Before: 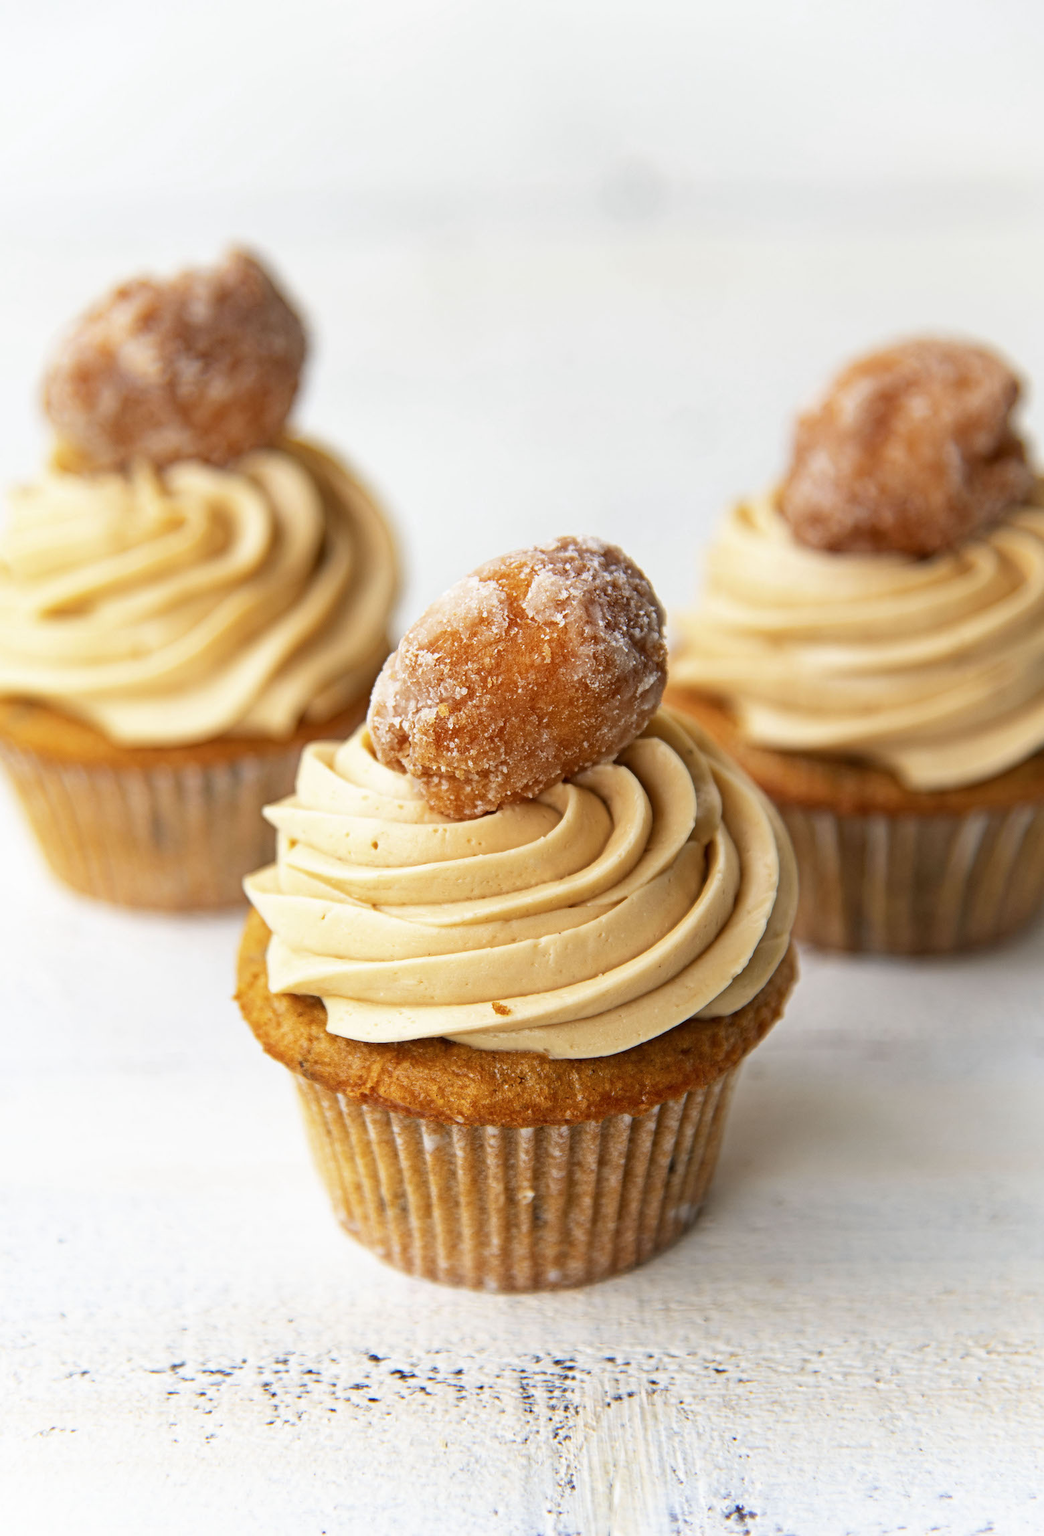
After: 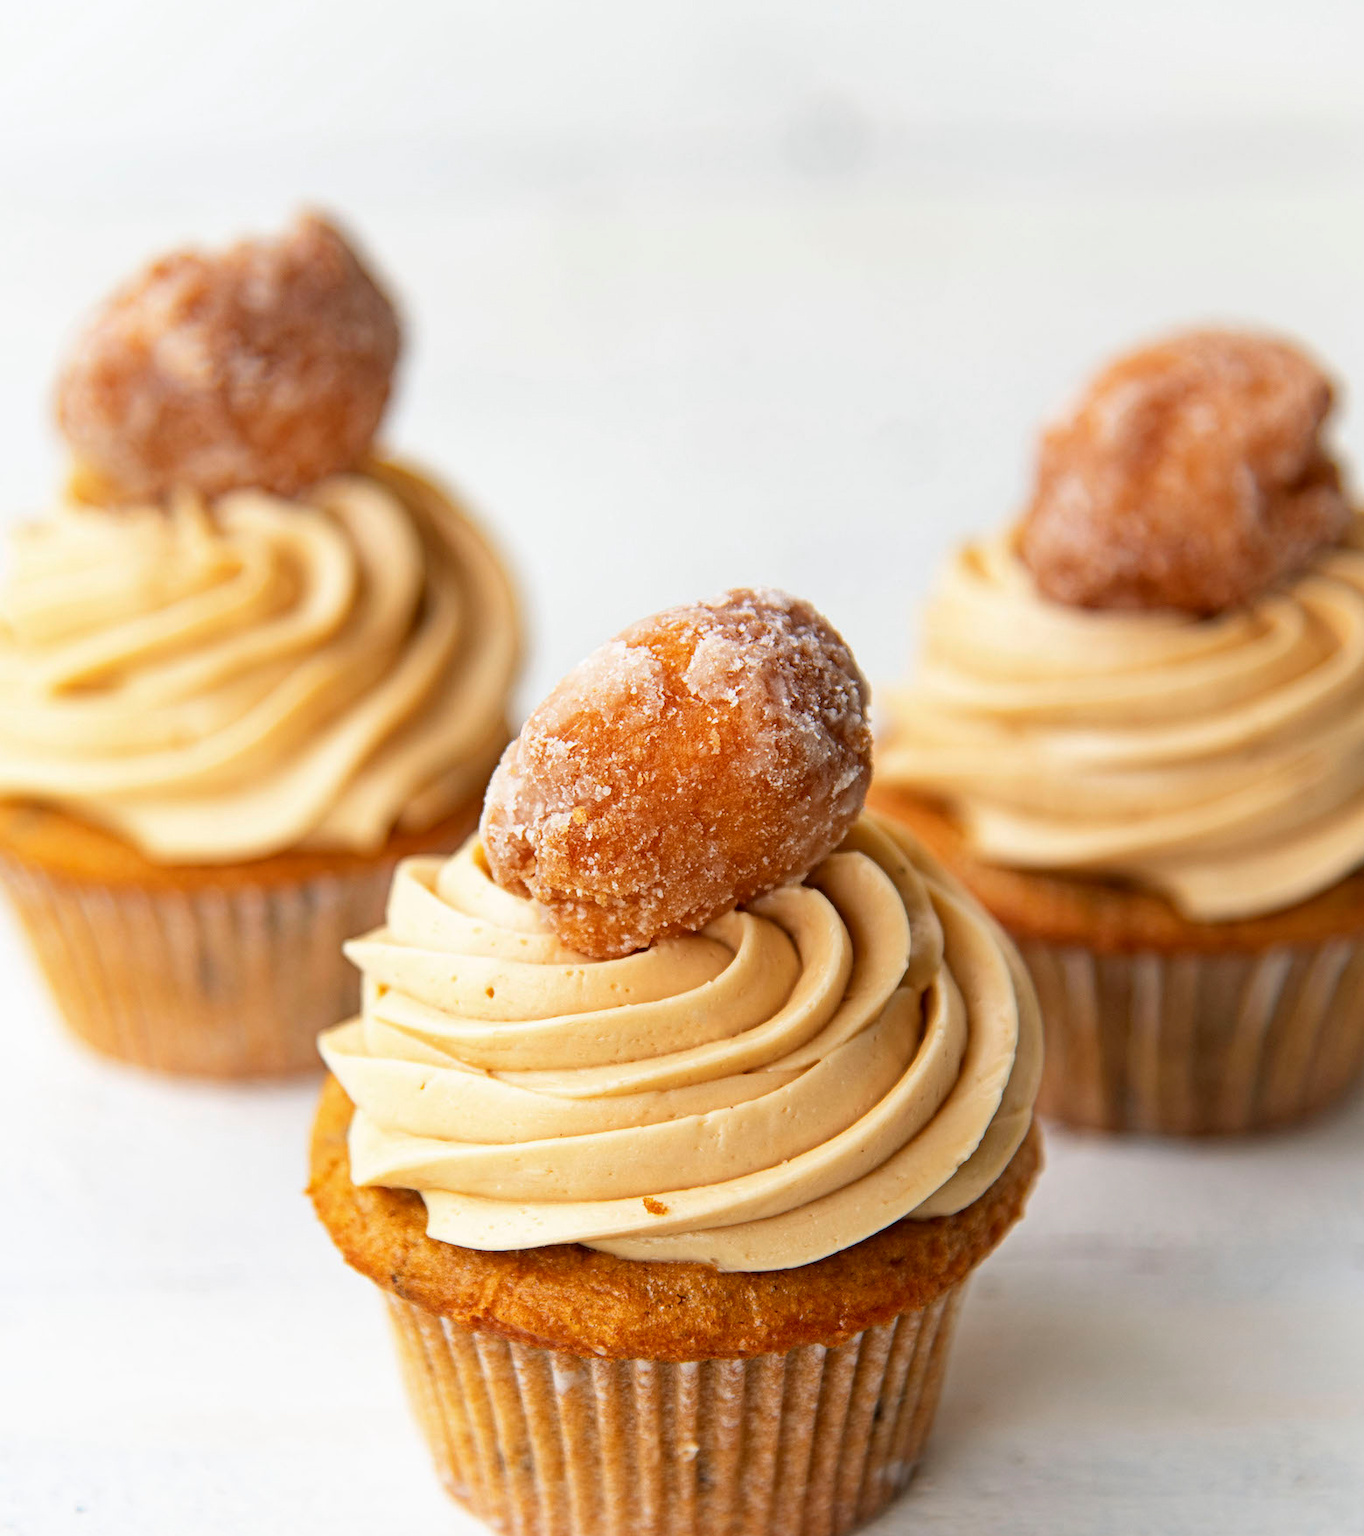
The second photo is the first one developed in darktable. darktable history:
crop: top 5.653%, bottom 17.832%
exposure: compensate highlight preservation false
